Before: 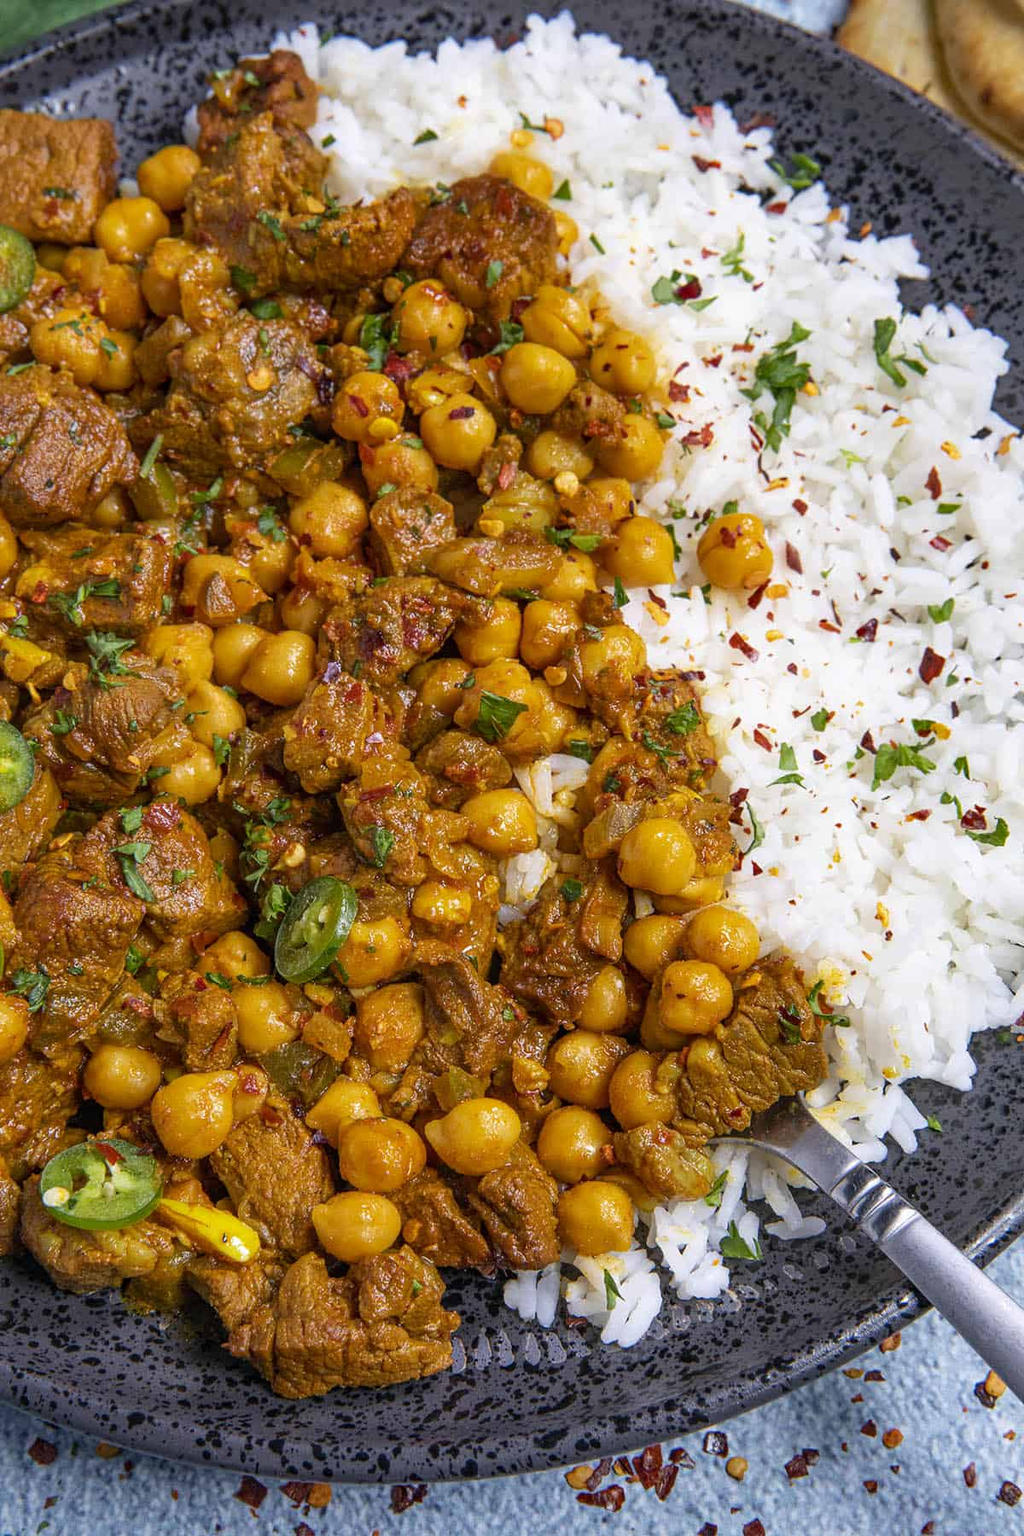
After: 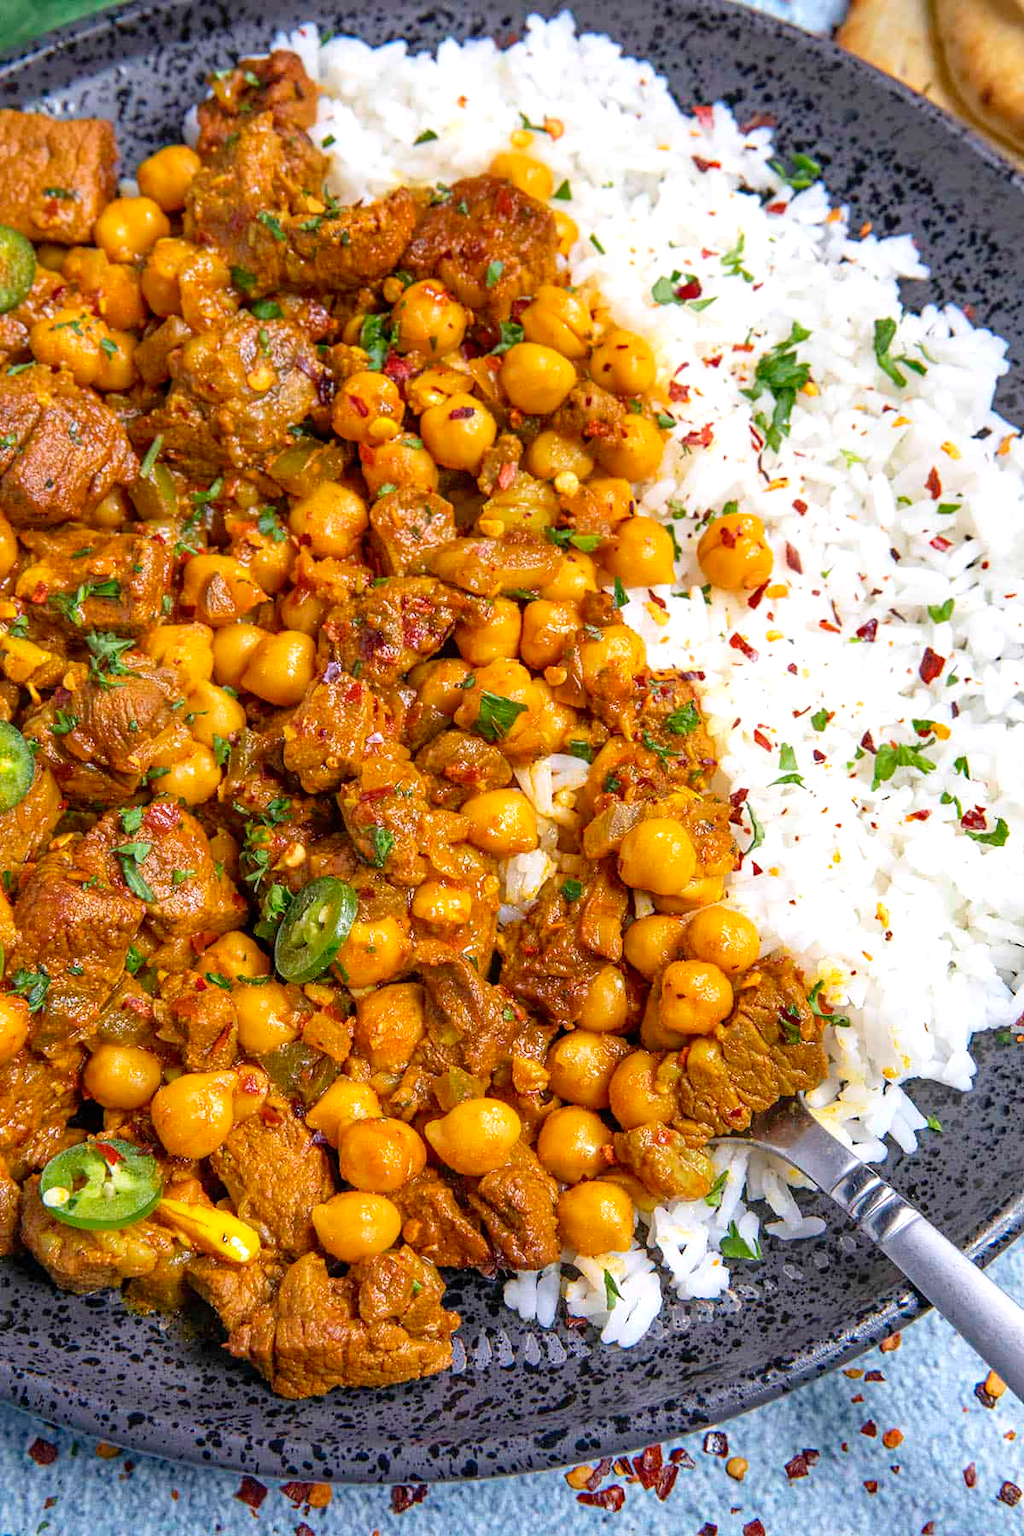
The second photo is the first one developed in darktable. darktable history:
levels: white 99.88%, levels [0, 0.435, 0.917]
